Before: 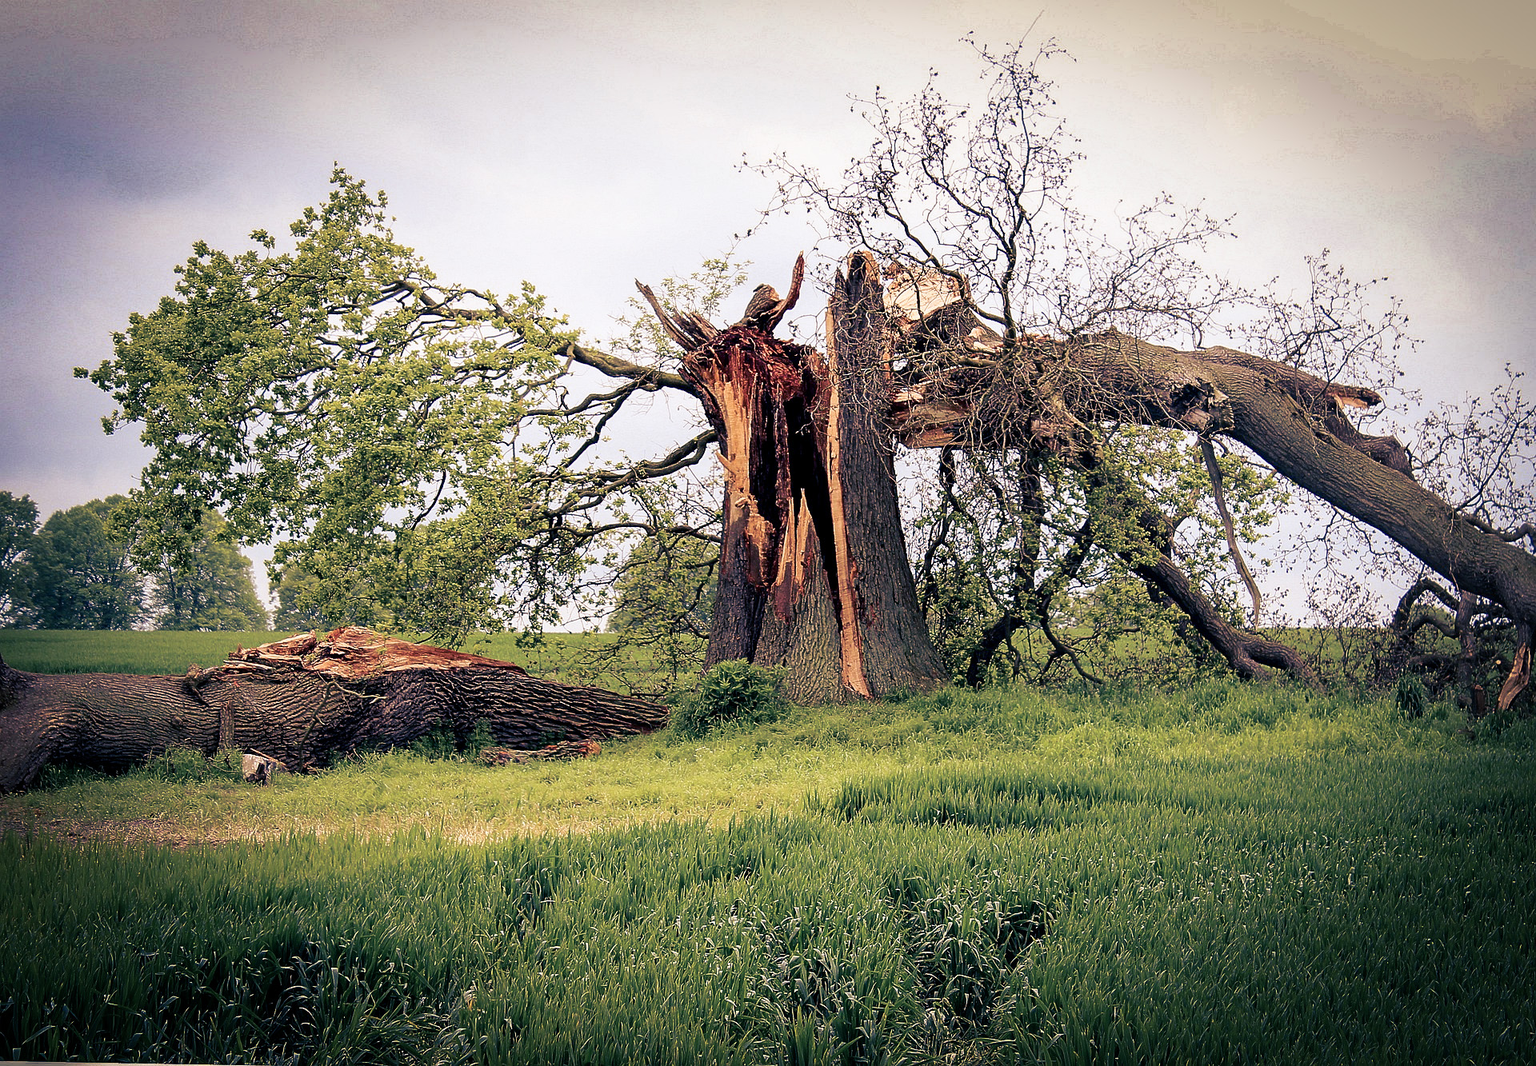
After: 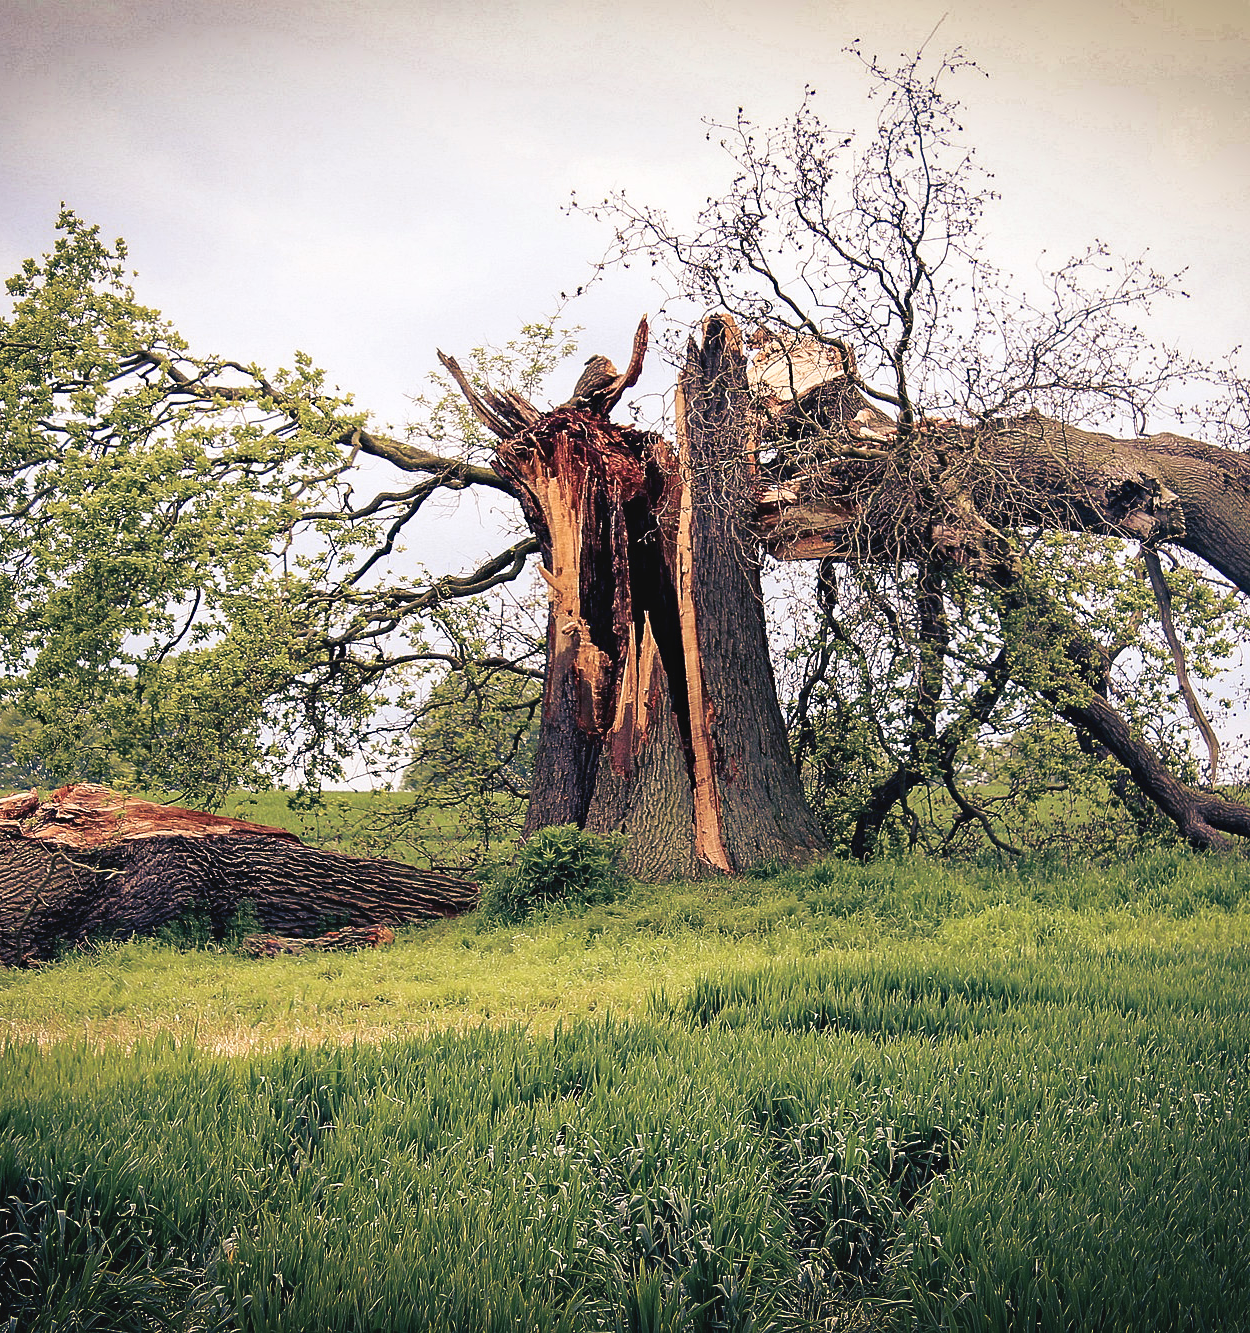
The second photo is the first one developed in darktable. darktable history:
exposure: black level correction -0.005, exposure 0.051 EV, compensate highlight preservation false
crop and rotate: left 18.635%, right 16.214%
haze removal: compatibility mode true, adaptive false
